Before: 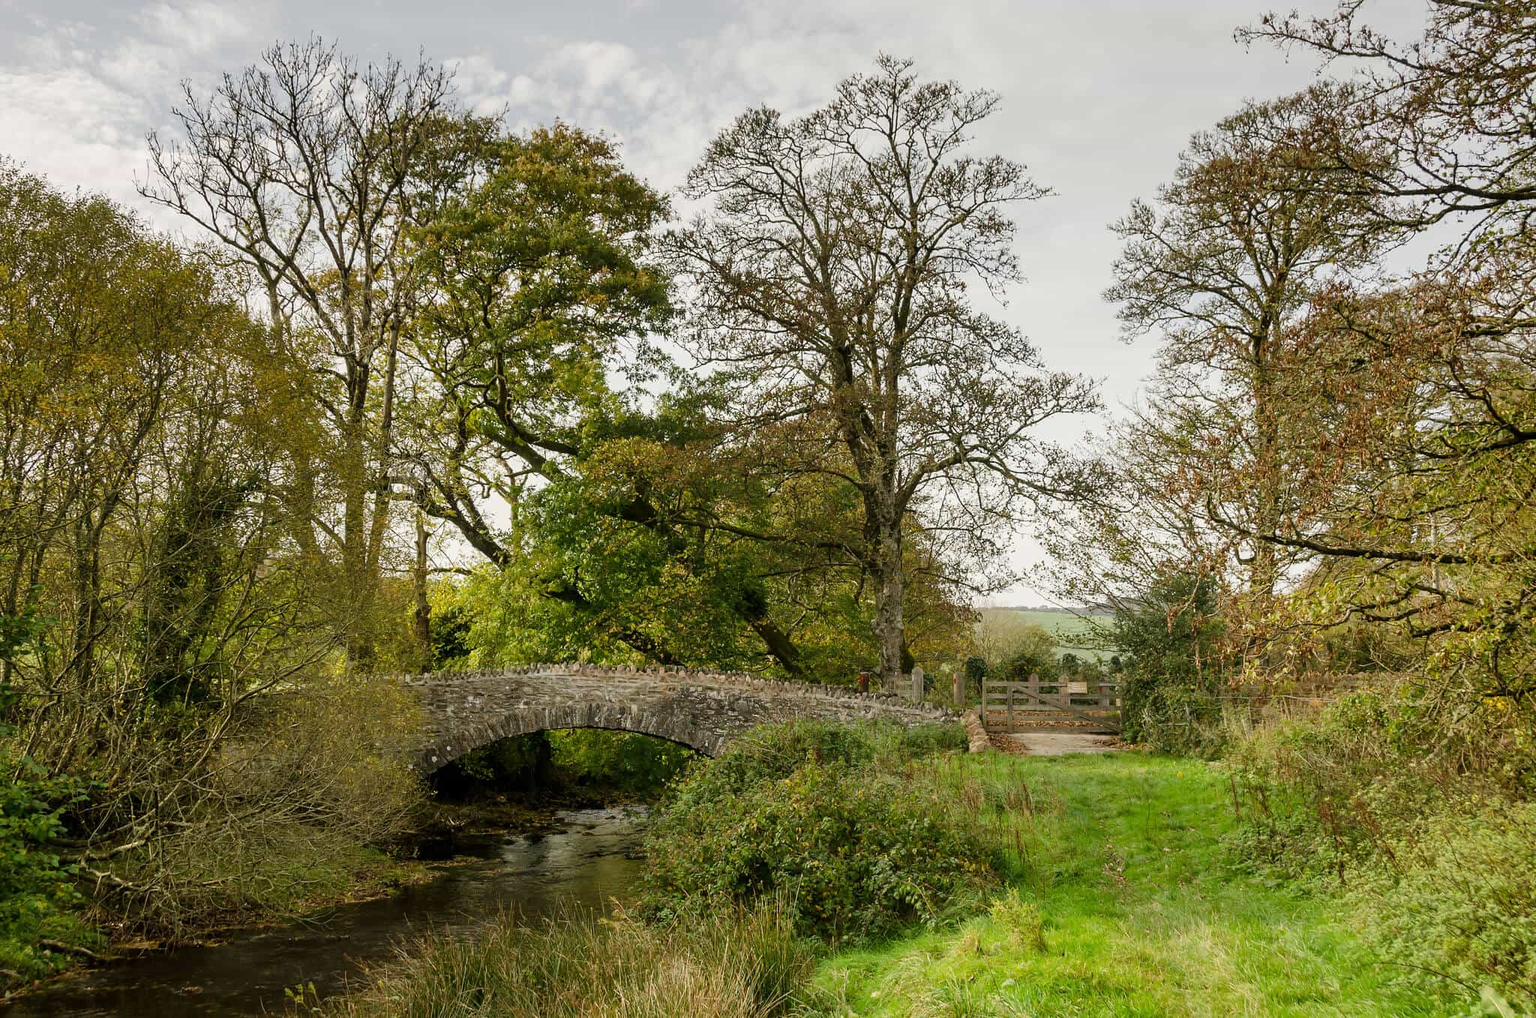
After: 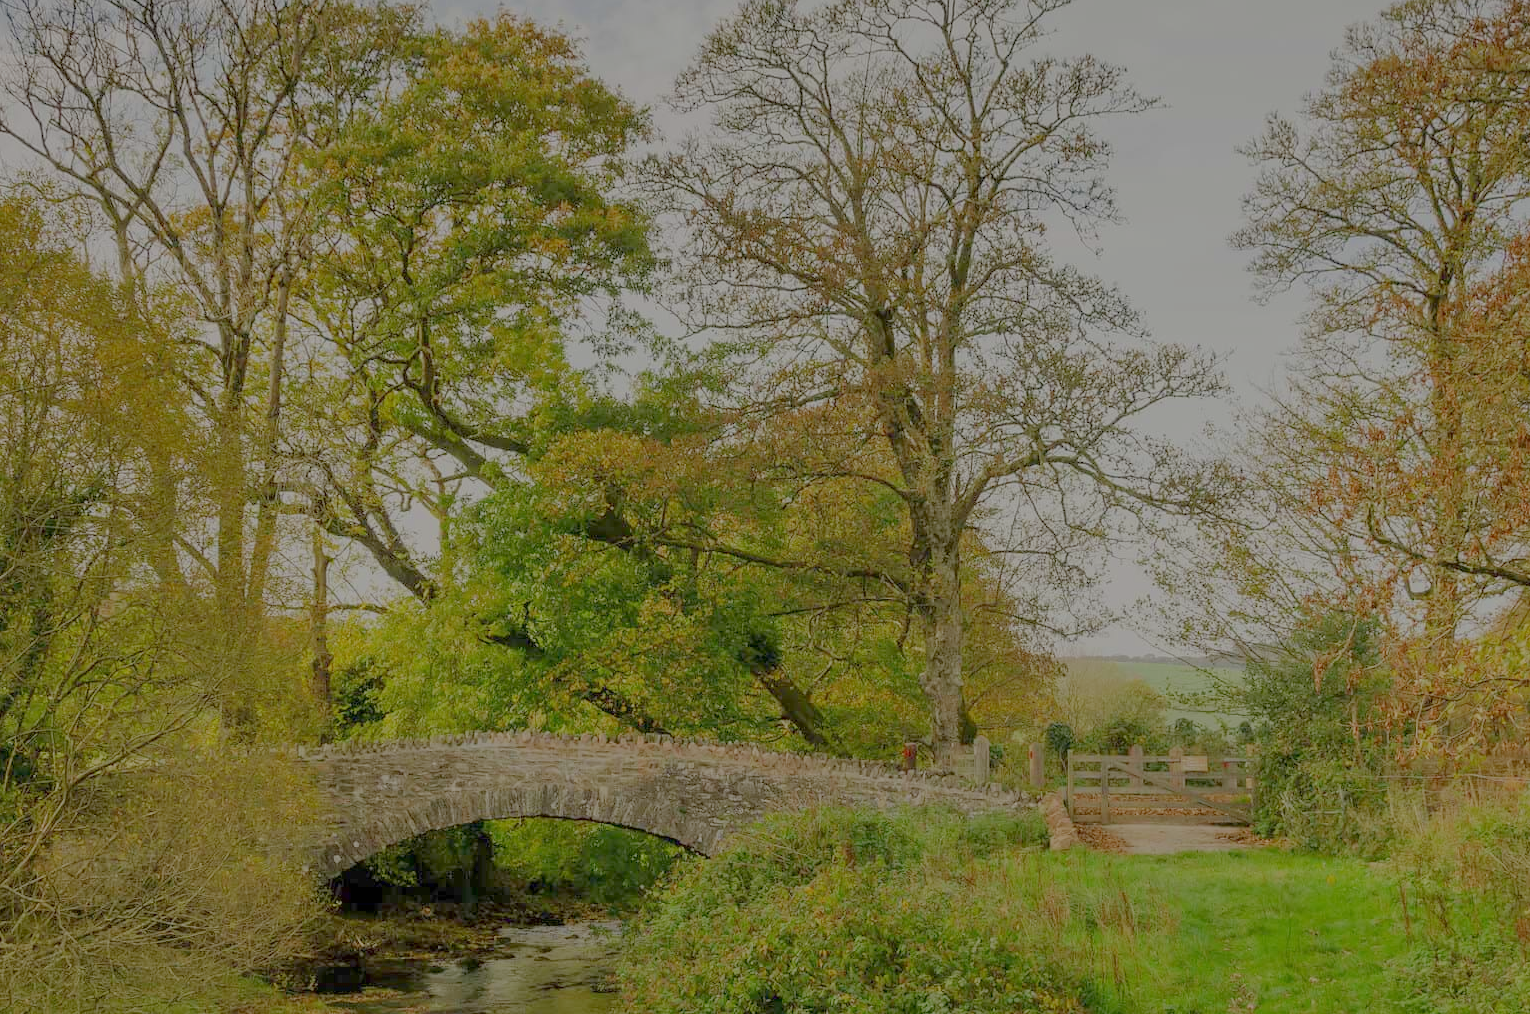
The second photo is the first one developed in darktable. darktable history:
filmic rgb: black relative exposure -14 EV, white relative exposure 8 EV, threshold 3 EV, hardness 3.74, latitude 50%, contrast 0.5, color science v5 (2021), contrast in shadows safe, contrast in highlights safe, enable highlight reconstruction true
crop and rotate: left 11.831%, top 11.346%, right 13.429%, bottom 13.899%
exposure: exposure 0.15 EV, compensate highlight preservation false
tone equalizer: -8 EV 0.25 EV, -7 EV 0.417 EV, -6 EV 0.417 EV, -5 EV 0.25 EV, -3 EV -0.25 EV, -2 EV -0.417 EV, -1 EV -0.417 EV, +0 EV -0.25 EV, edges refinement/feathering 500, mask exposure compensation -1.57 EV, preserve details guided filter
